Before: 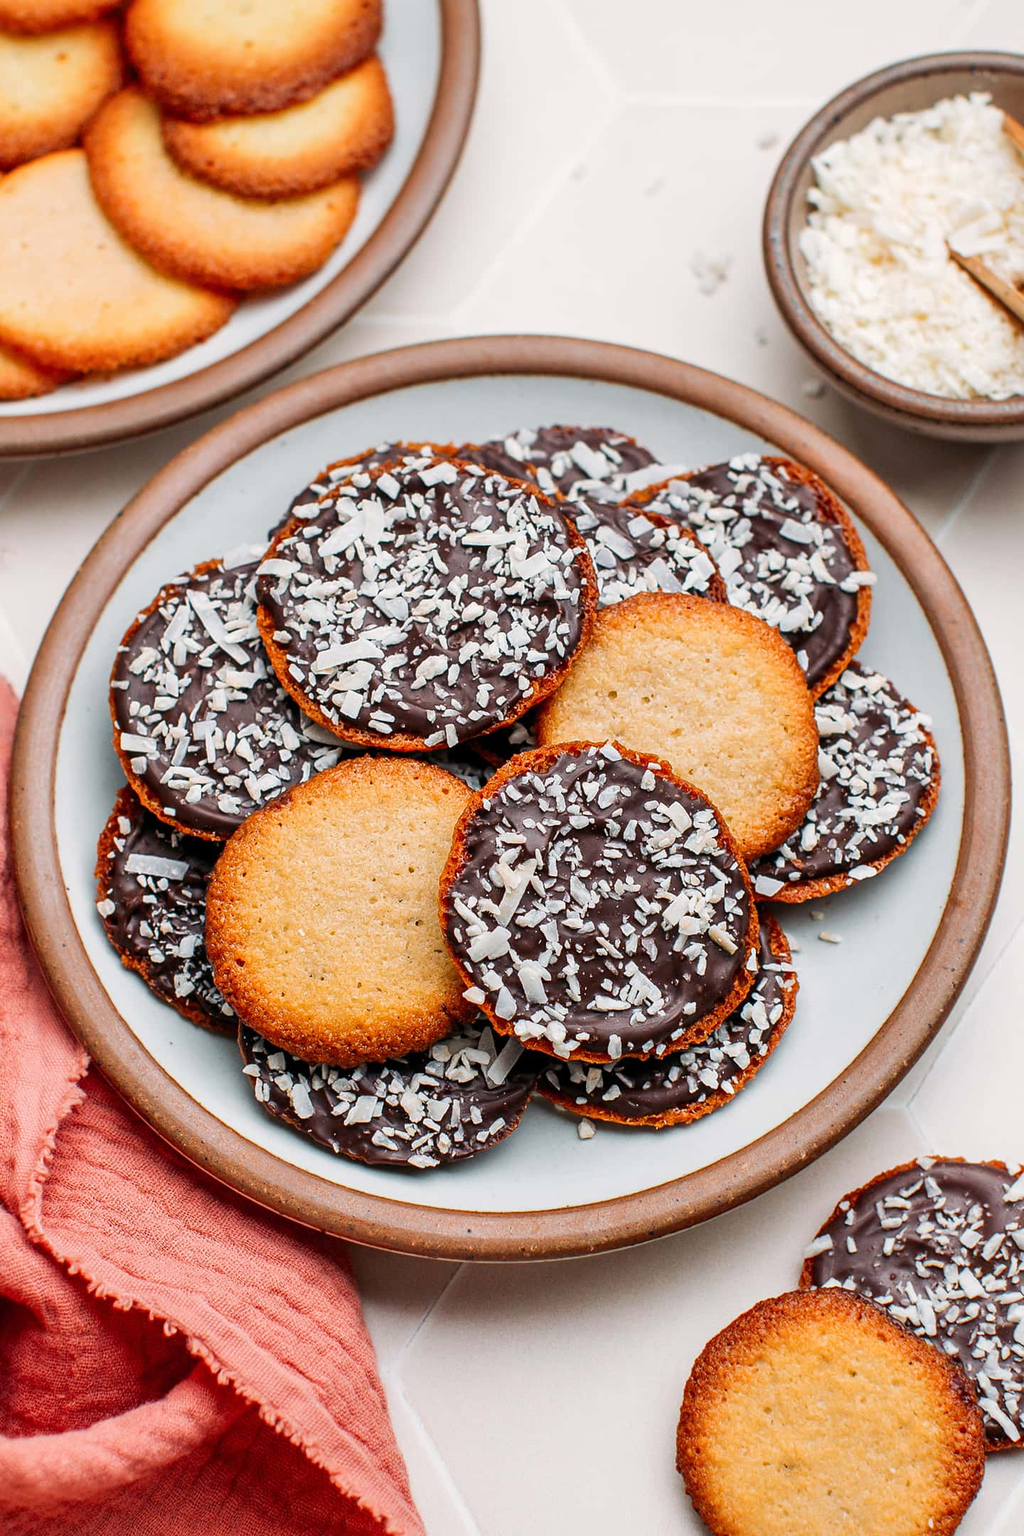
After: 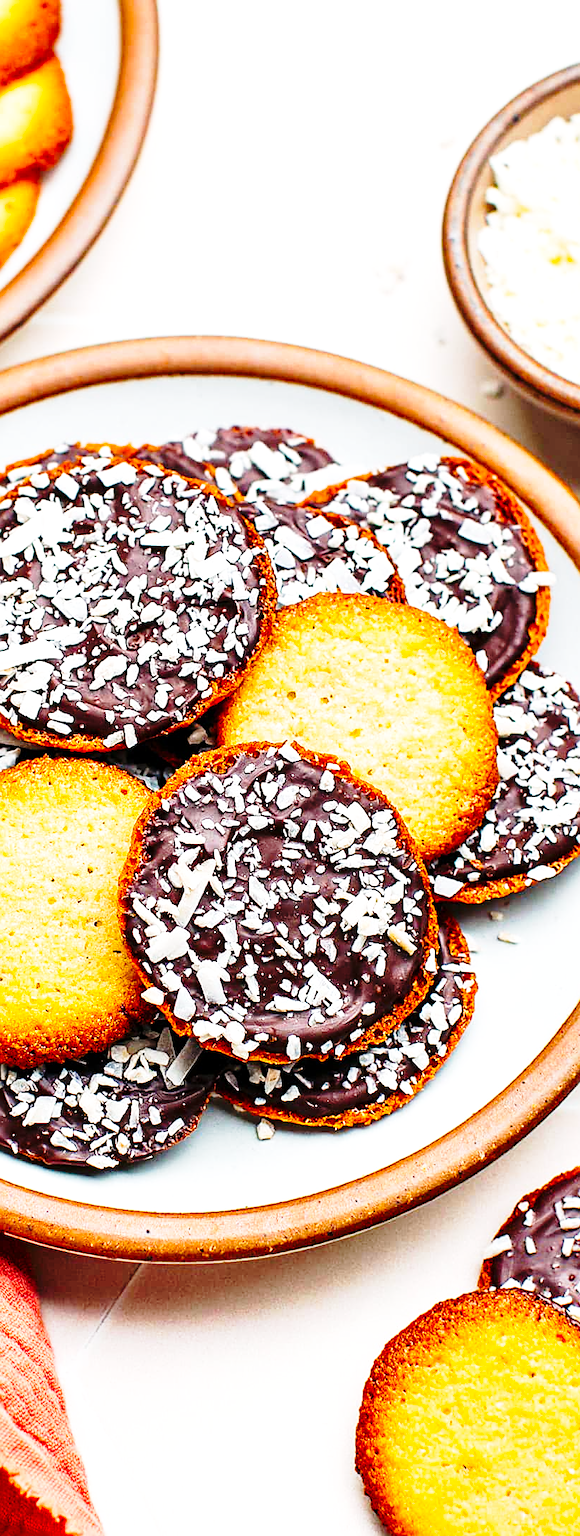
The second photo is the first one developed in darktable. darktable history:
color balance rgb: shadows lift › chroma 2.025%, shadows lift › hue 250.4°, perceptual saturation grading › global saturation 28.928%, perceptual saturation grading › mid-tones 12.063%, perceptual saturation grading › shadows 11.224%, perceptual brilliance grading › global brilliance 12.543%
crop: left 31.447%, top 0.025%, right 11.847%
base curve: curves: ch0 [(0, 0) (0.04, 0.03) (0.133, 0.232) (0.448, 0.748) (0.843, 0.968) (1, 1)], preserve colors none
sharpen: on, module defaults
